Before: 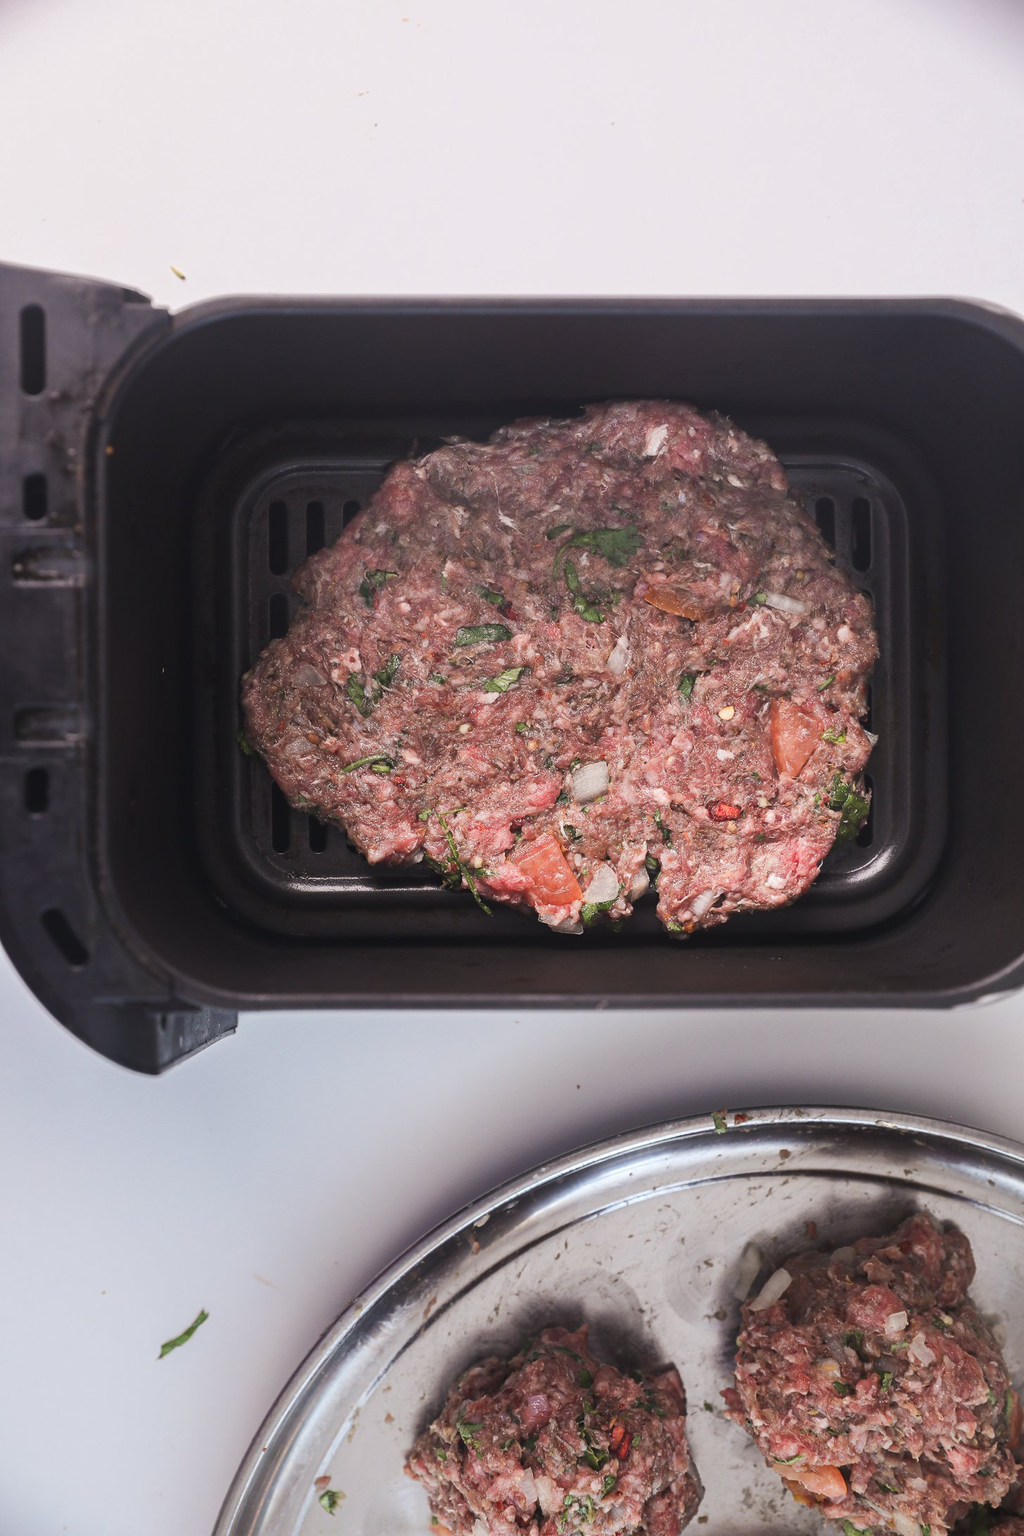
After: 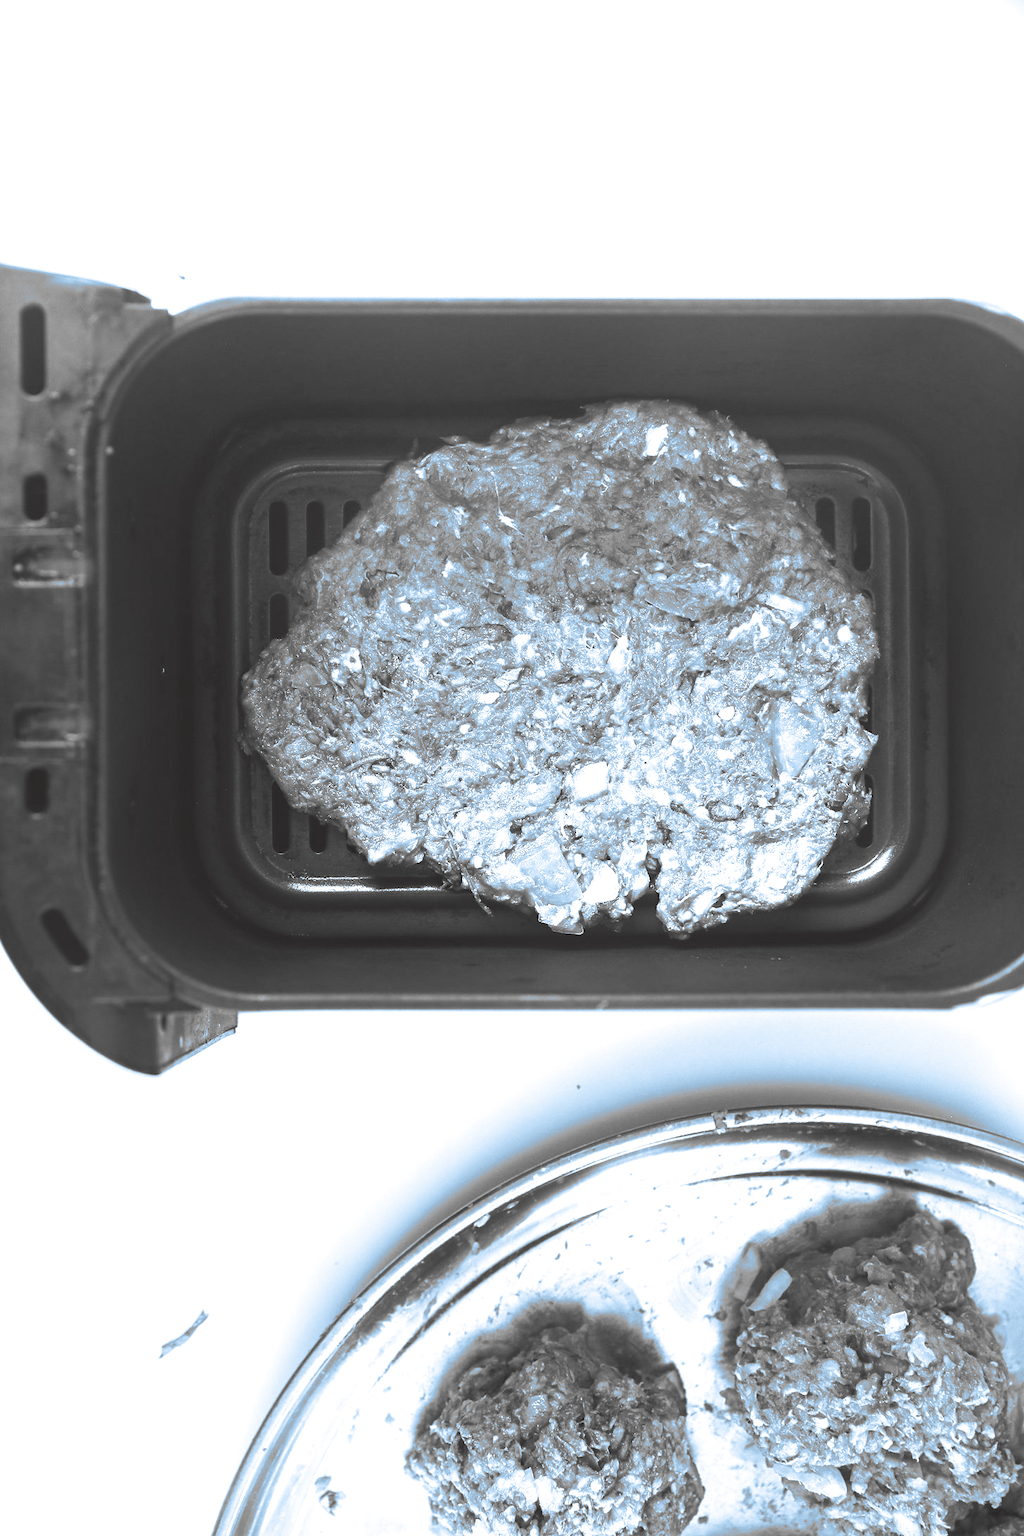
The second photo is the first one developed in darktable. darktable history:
monochrome: on, module defaults
shadows and highlights: shadows 0, highlights 40
split-toning: shadows › hue 351.18°, shadows › saturation 0.86, highlights › hue 218.82°, highlights › saturation 0.73, balance -19.167
contrast brightness saturation: saturation -0.05
color balance rgb: shadows lift › luminance 1%, shadows lift › chroma 0.2%, shadows lift › hue 20°, power › luminance 1%, power › chroma 0.4%, power › hue 34°, highlights gain › luminance 0.8%, highlights gain › chroma 0.4%, highlights gain › hue 44°, global offset › chroma 0.4%, global offset › hue 34°, white fulcrum 0.08 EV, linear chroma grading › shadows -7%, linear chroma grading › highlights -7%, linear chroma grading › global chroma -10%, linear chroma grading › mid-tones -8%, perceptual saturation grading › global saturation -28%, perceptual saturation grading › highlights -20%, perceptual saturation grading › mid-tones -24%, perceptual saturation grading › shadows -24%, perceptual brilliance grading › global brilliance -1%, perceptual brilliance grading › highlights -1%, perceptual brilliance grading › mid-tones -1%, perceptual brilliance grading › shadows -1%, global vibrance -17%, contrast -6%
exposure: black level correction 0, exposure 1.379 EV, compensate exposure bias true, compensate highlight preservation false
